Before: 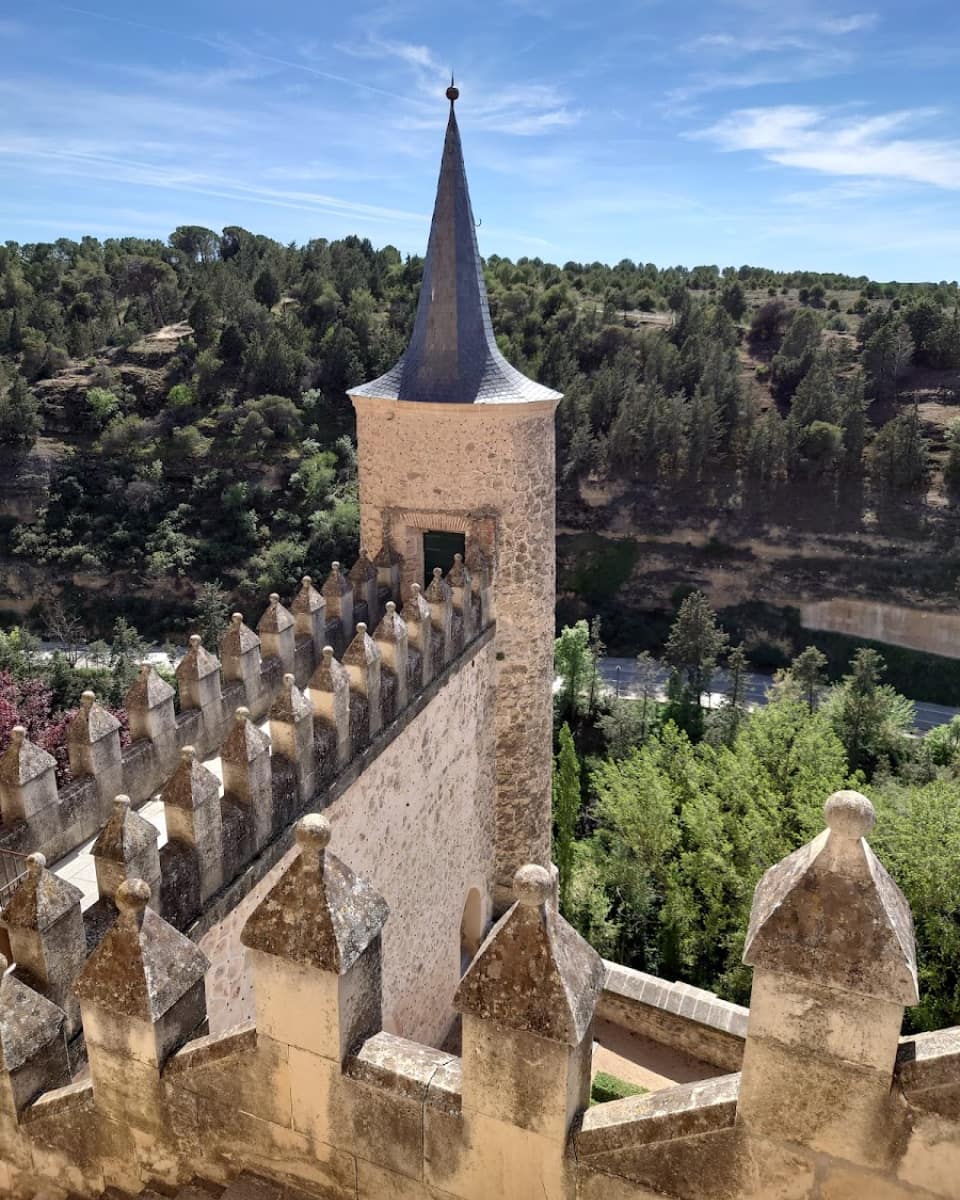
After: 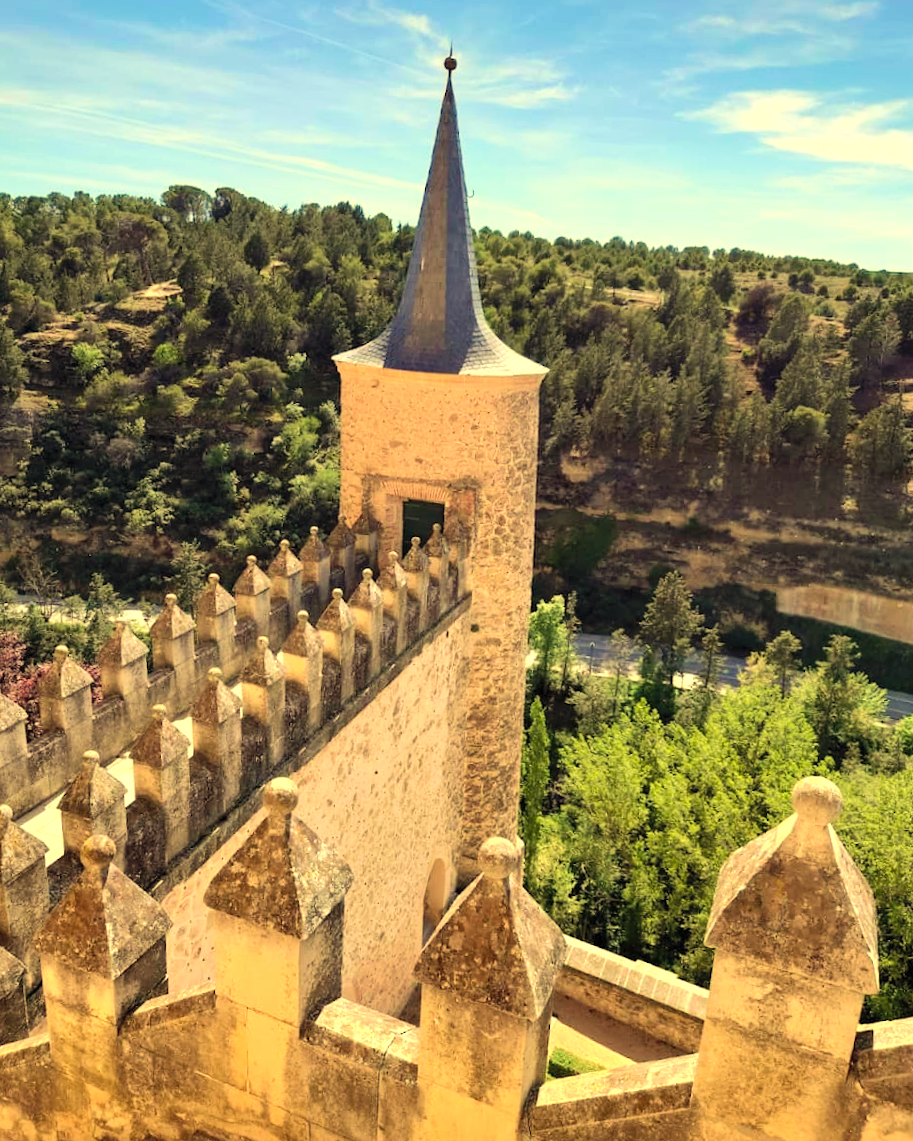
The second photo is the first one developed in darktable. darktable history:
white balance: red 1.08, blue 0.791
velvia: on, module defaults
contrast brightness saturation: contrast 0.07, brightness 0.18, saturation 0.4
crop and rotate: angle -2.38°
tone equalizer: -8 EV -0.417 EV, -7 EV -0.389 EV, -6 EV -0.333 EV, -5 EV -0.222 EV, -3 EV 0.222 EV, -2 EV 0.333 EV, -1 EV 0.389 EV, +0 EV 0.417 EV, edges refinement/feathering 500, mask exposure compensation -1.25 EV, preserve details no
